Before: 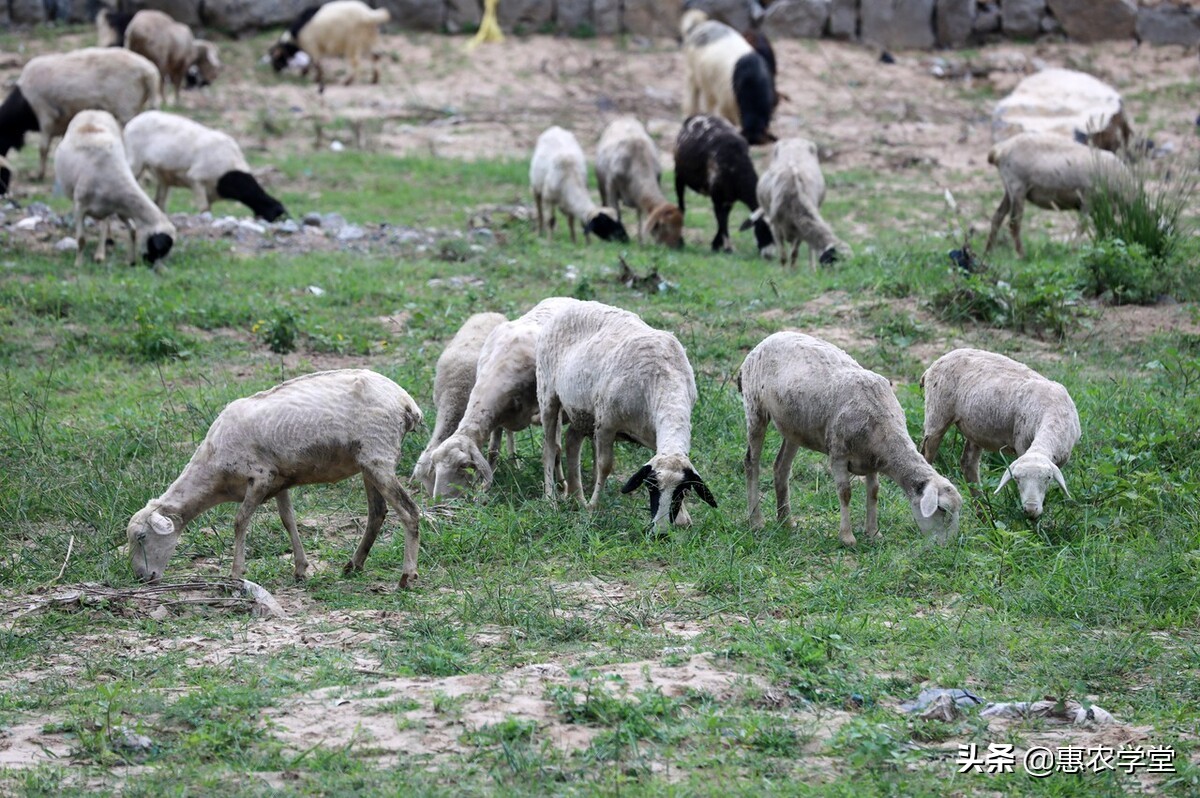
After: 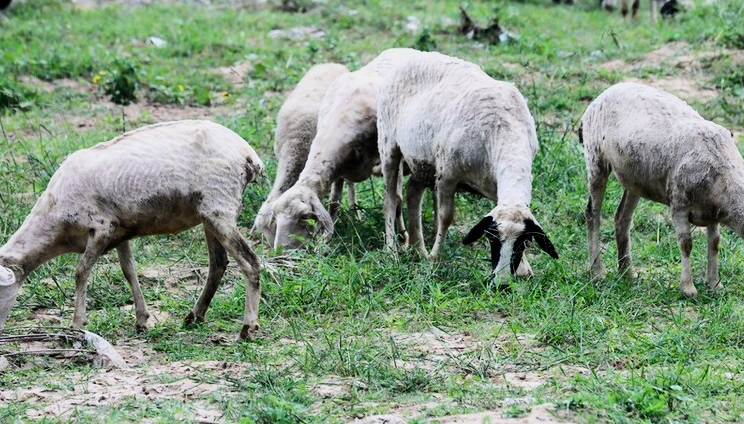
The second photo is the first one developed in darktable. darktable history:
crop: left 13.312%, top 31.28%, right 24.627%, bottom 15.582%
exposure: compensate highlight preservation false
contrast brightness saturation: contrast 0.23, brightness 0.1, saturation 0.29
filmic rgb: black relative exposure -7.65 EV, hardness 4.02, contrast 1.1, highlights saturation mix -30%
